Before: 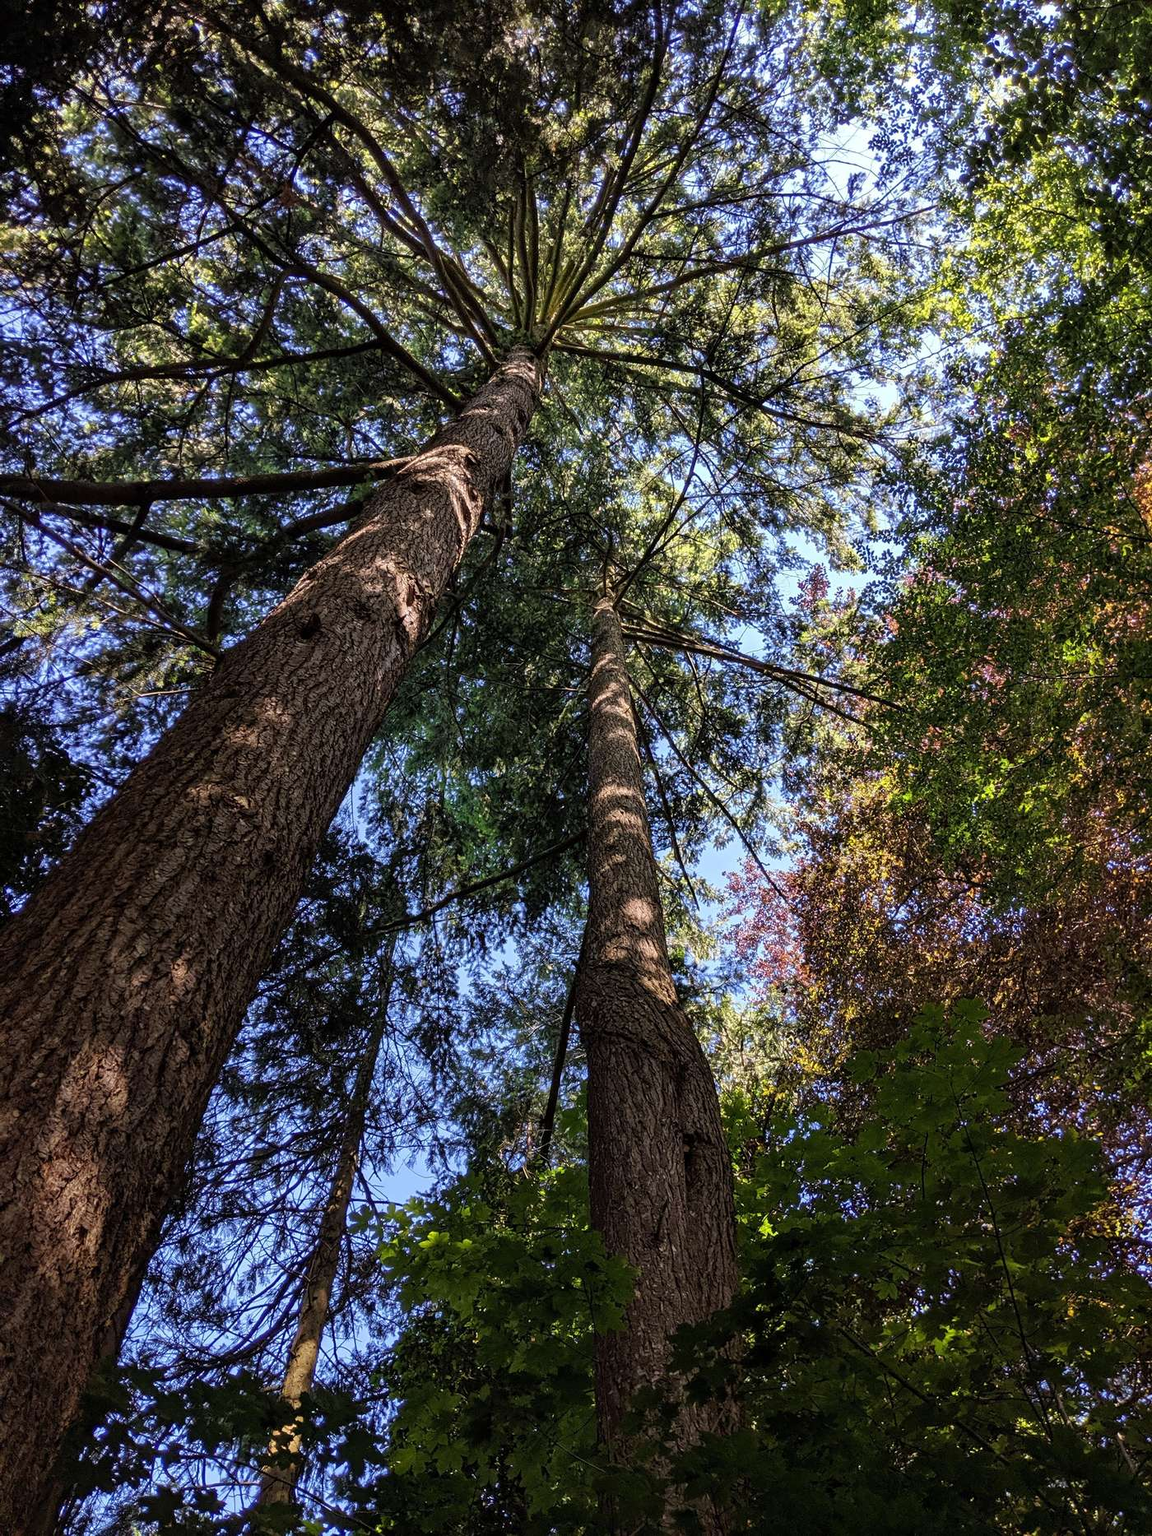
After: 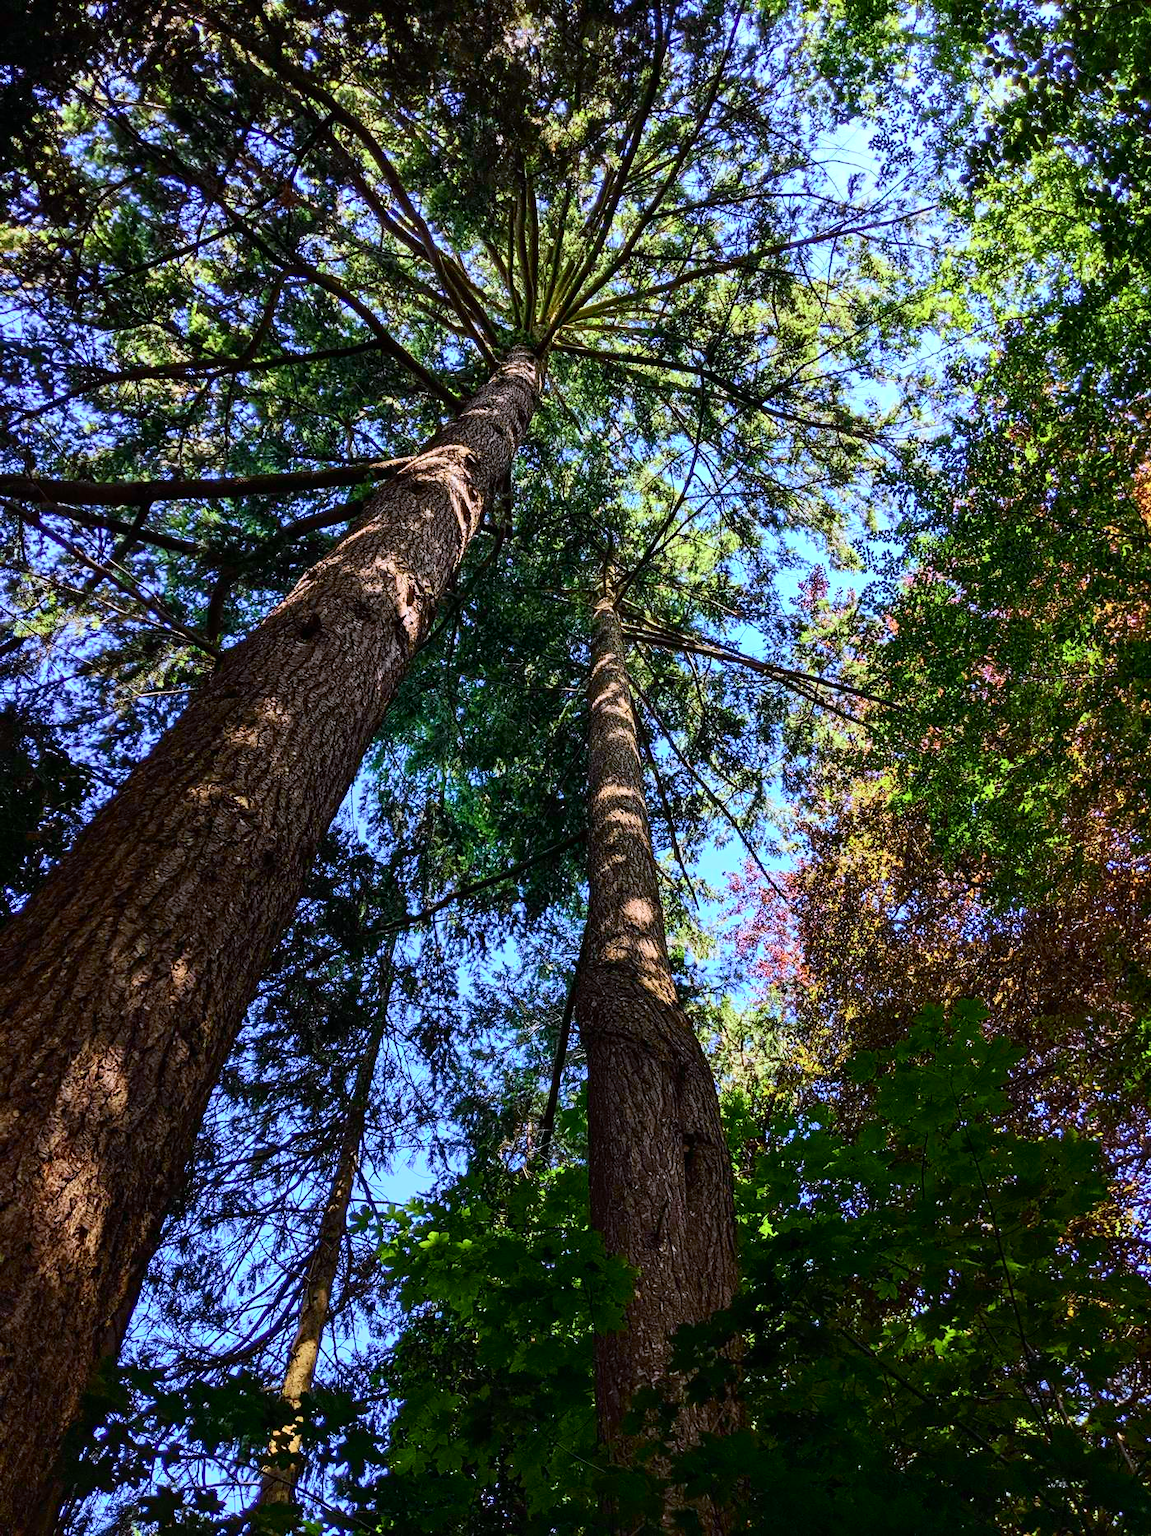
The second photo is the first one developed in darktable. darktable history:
white balance: red 0.954, blue 1.079
tone curve: curves: ch0 [(0, 0.003) (0.044, 0.032) (0.12, 0.089) (0.197, 0.168) (0.281, 0.273) (0.468, 0.548) (0.588, 0.71) (0.701, 0.815) (0.86, 0.922) (1, 0.982)]; ch1 [(0, 0) (0.247, 0.215) (0.433, 0.382) (0.466, 0.426) (0.493, 0.481) (0.501, 0.5) (0.517, 0.524) (0.557, 0.582) (0.598, 0.651) (0.671, 0.735) (0.796, 0.85) (1, 1)]; ch2 [(0, 0) (0.249, 0.216) (0.357, 0.317) (0.448, 0.432) (0.478, 0.492) (0.498, 0.499) (0.517, 0.53) (0.537, 0.57) (0.569, 0.623) (0.61, 0.663) (0.706, 0.75) (0.808, 0.809) (0.991, 0.968)], color space Lab, independent channels, preserve colors none
